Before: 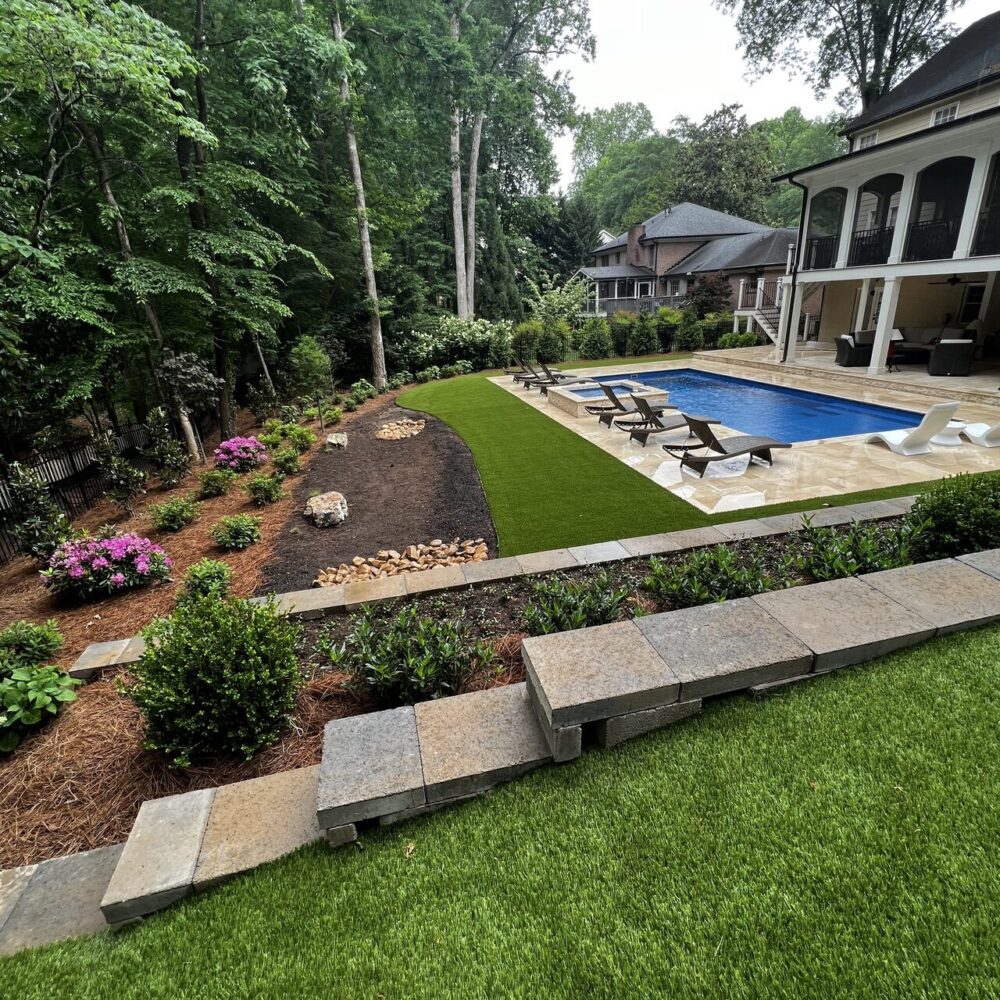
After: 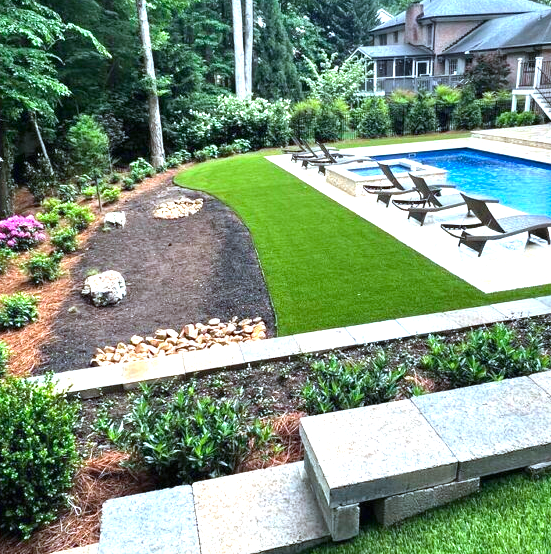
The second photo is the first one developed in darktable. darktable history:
exposure: black level correction 0, exposure 1.408 EV, compensate highlight preservation false
color calibration: illuminant as shot in camera, x 0.383, y 0.38, temperature 3992.7 K
crop and rotate: left 22.281%, top 22.12%, right 22.582%, bottom 22.436%
tone equalizer: edges refinement/feathering 500, mask exposure compensation -1.57 EV, preserve details no
